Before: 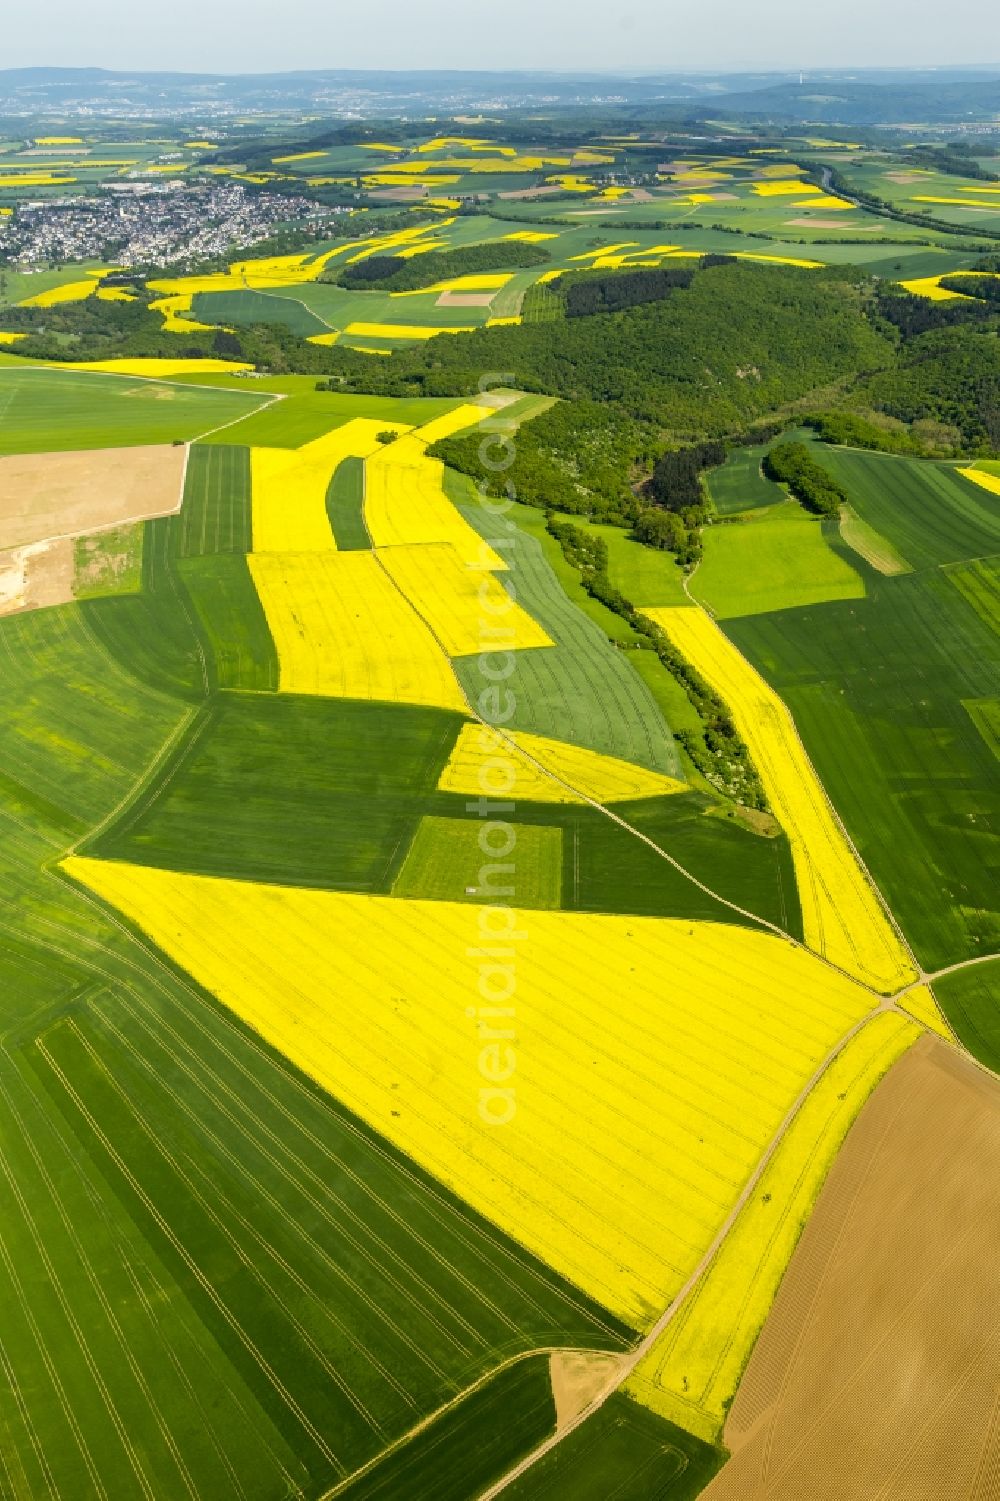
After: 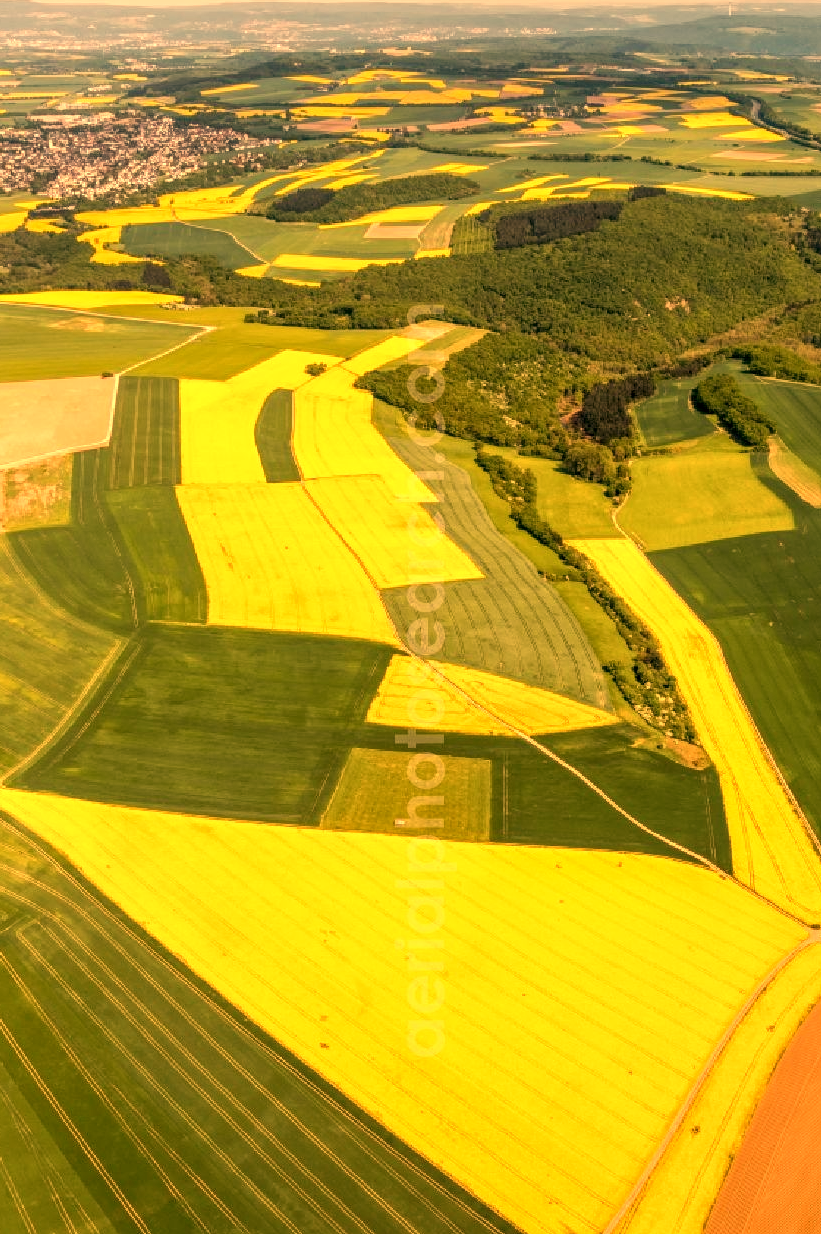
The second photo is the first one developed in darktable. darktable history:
white balance: red 1.467, blue 0.684
local contrast: on, module defaults
crop and rotate: left 7.196%, top 4.574%, right 10.605%, bottom 13.178%
